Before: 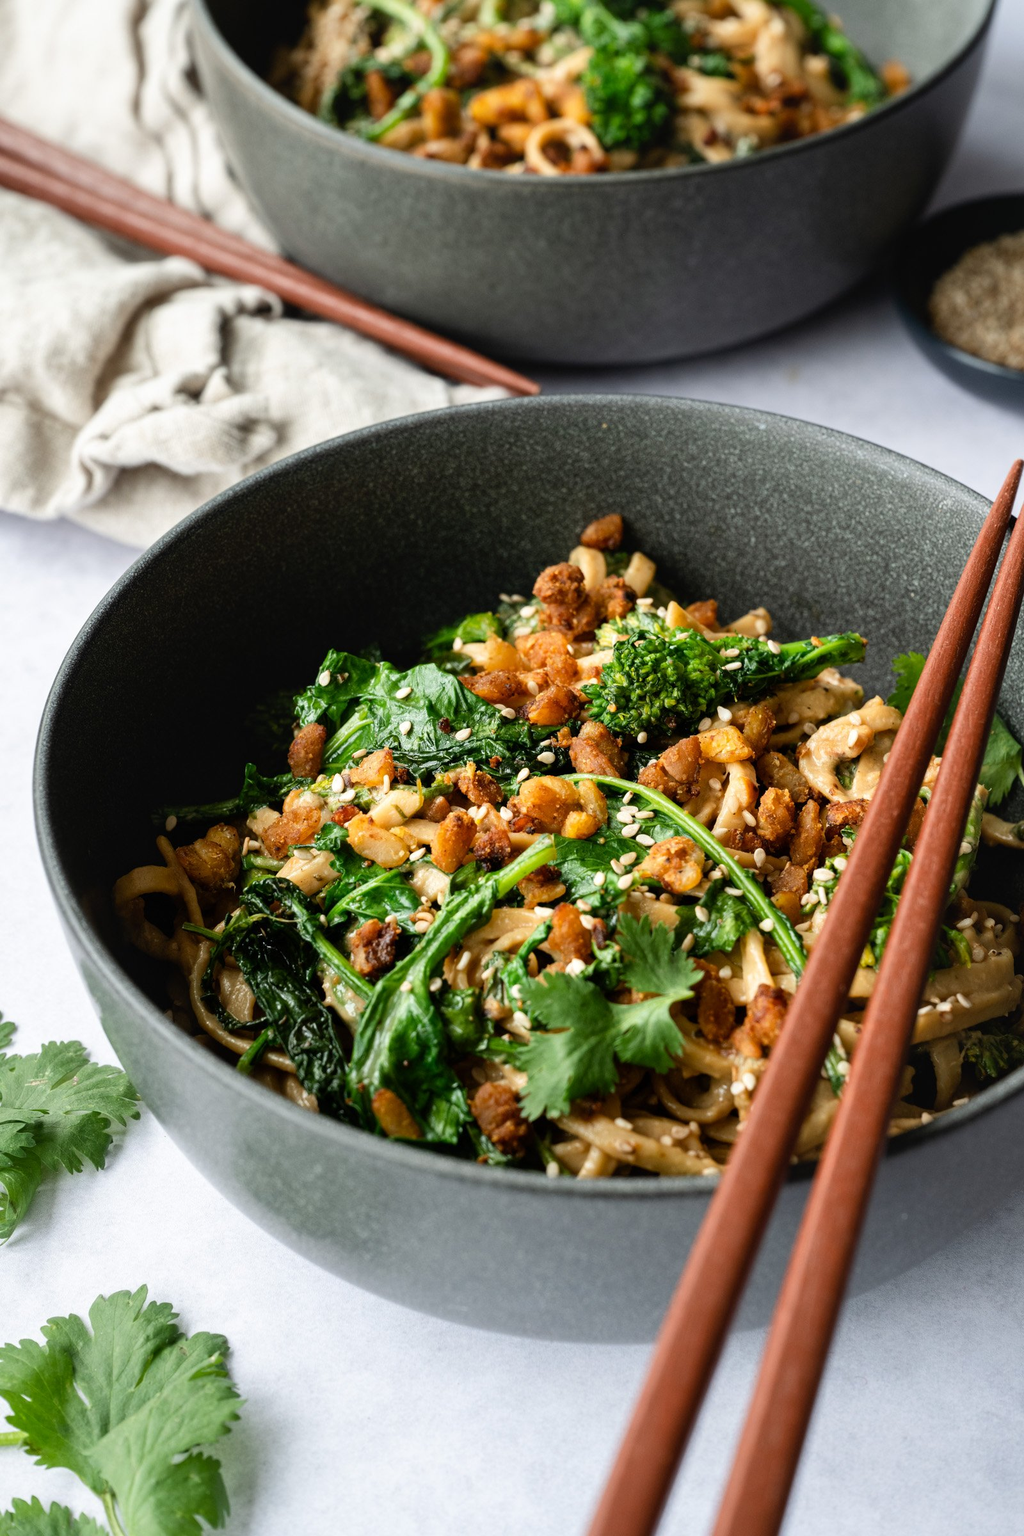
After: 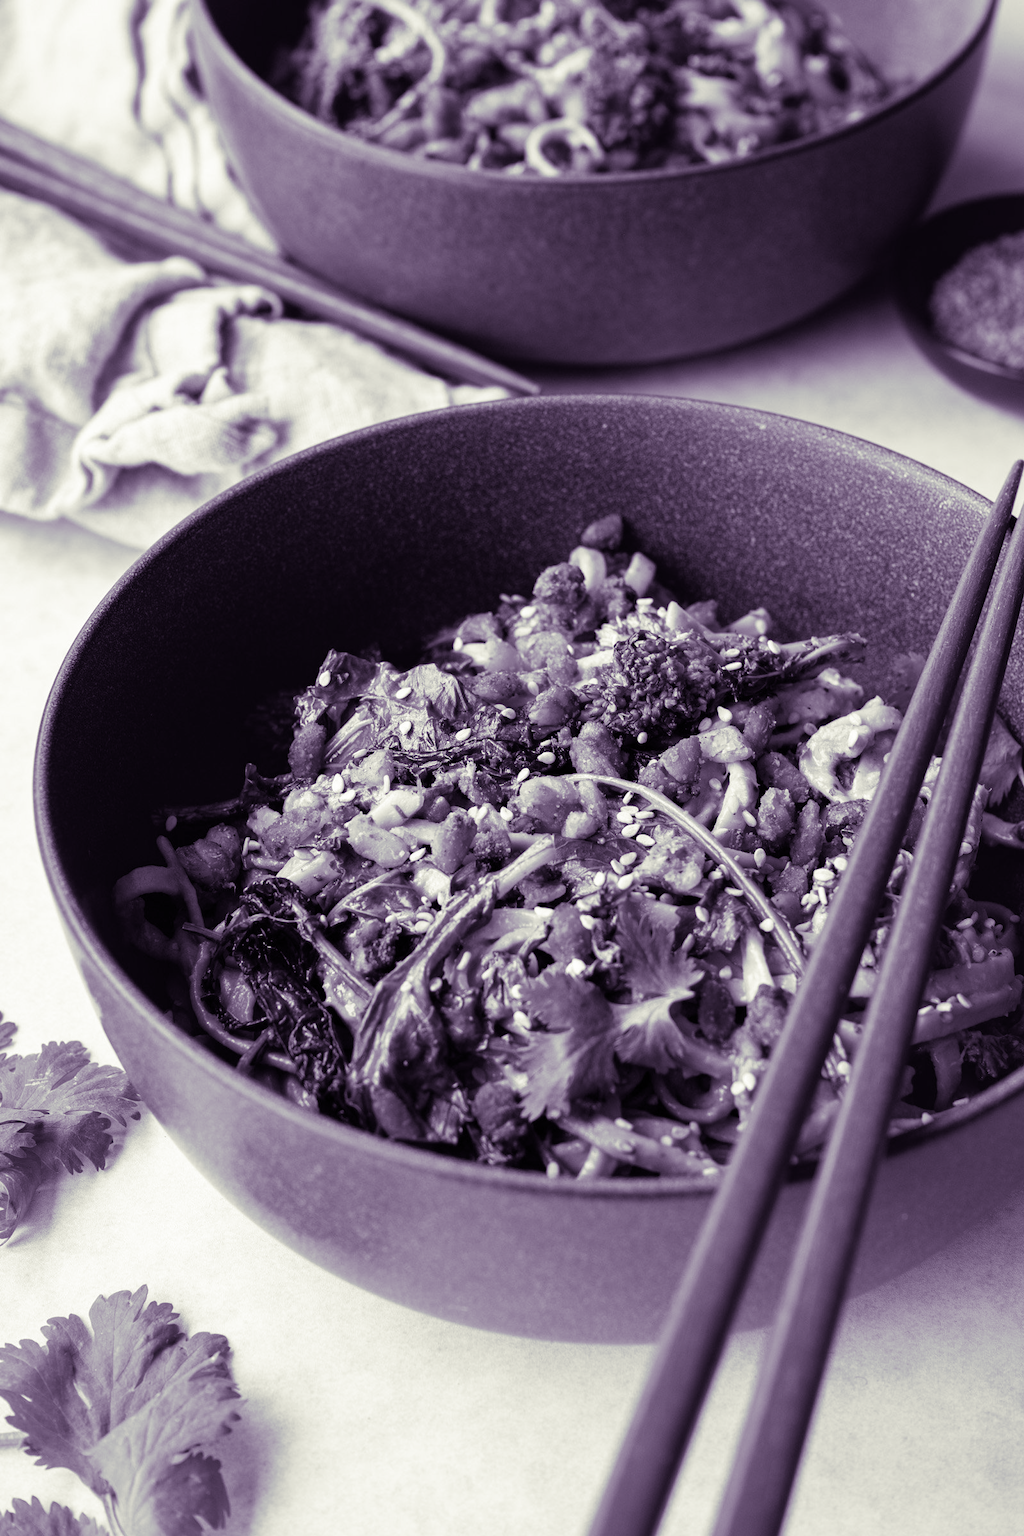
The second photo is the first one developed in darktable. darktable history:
split-toning: shadows › hue 266.4°, shadows › saturation 0.4, highlights › hue 61.2°, highlights › saturation 0.3, compress 0%
monochrome: a 16.01, b -2.65, highlights 0.52
